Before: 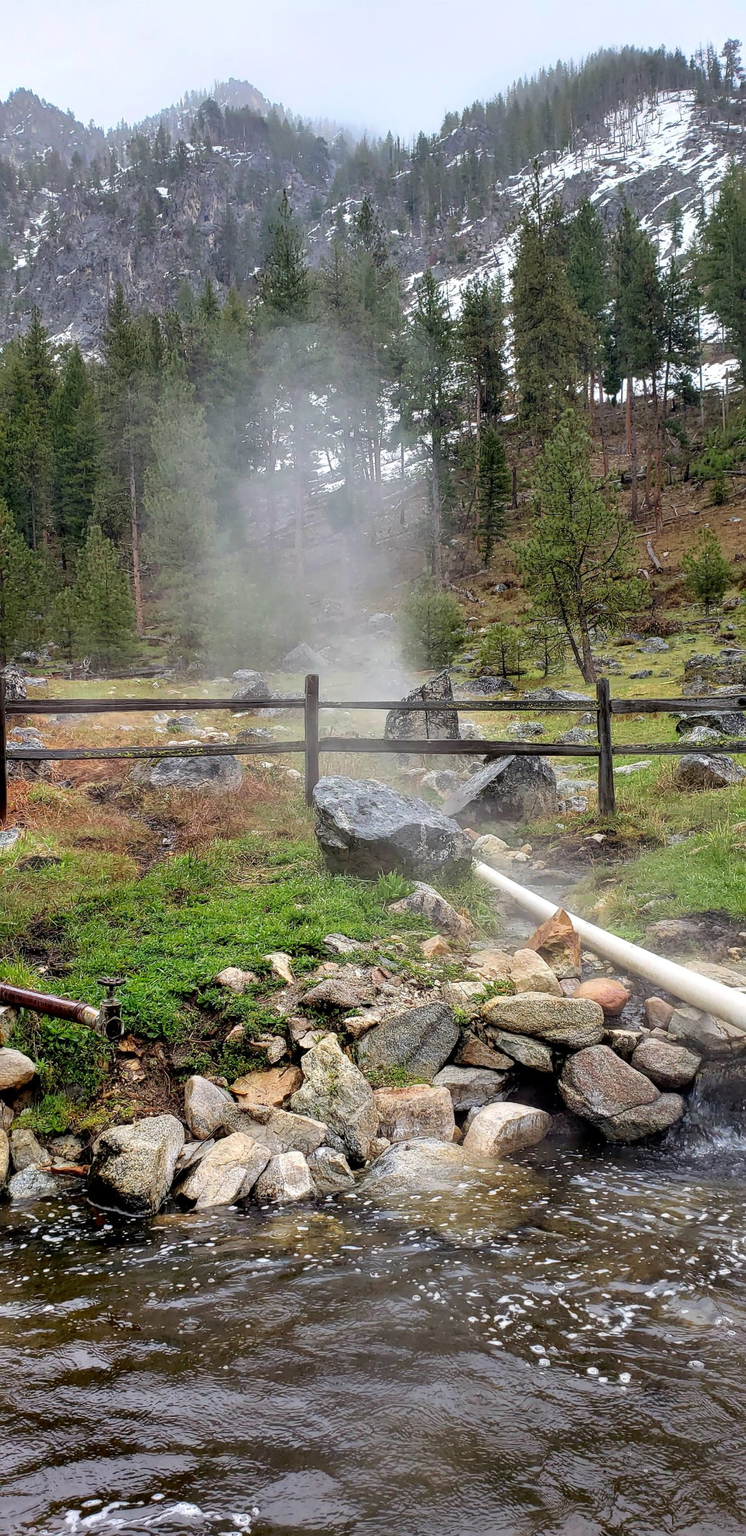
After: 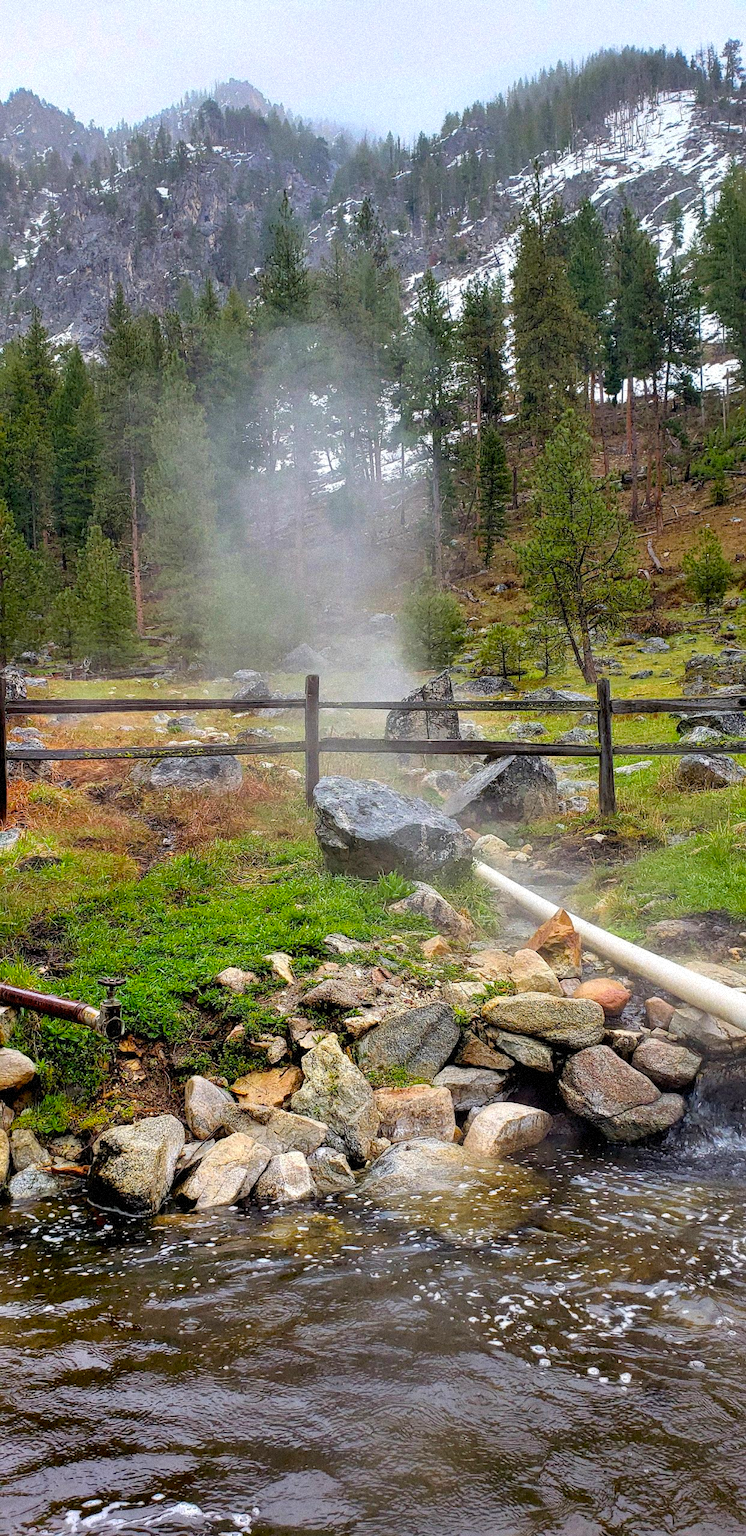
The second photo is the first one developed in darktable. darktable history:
grain: strength 35%, mid-tones bias 0%
color balance rgb: perceptual saturation grading › global saturation 30%, global vibrance 20%
